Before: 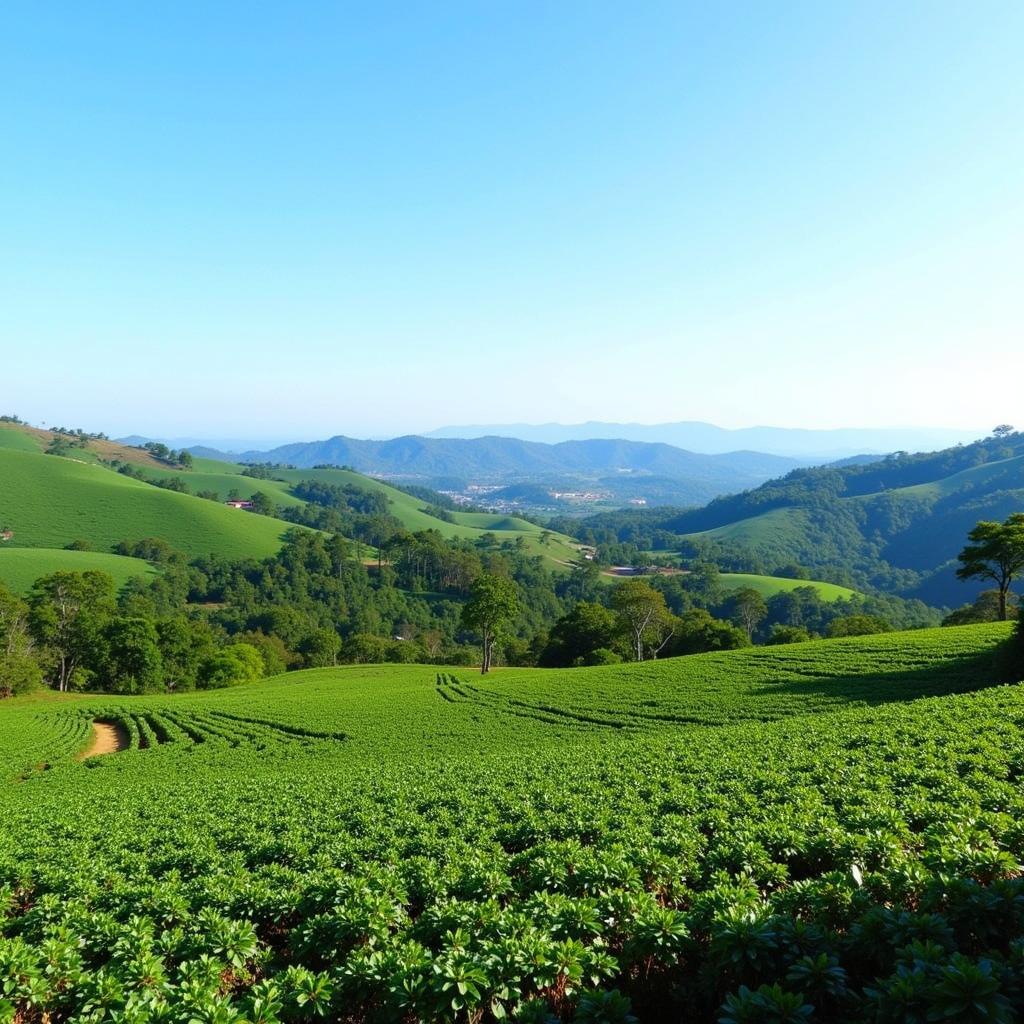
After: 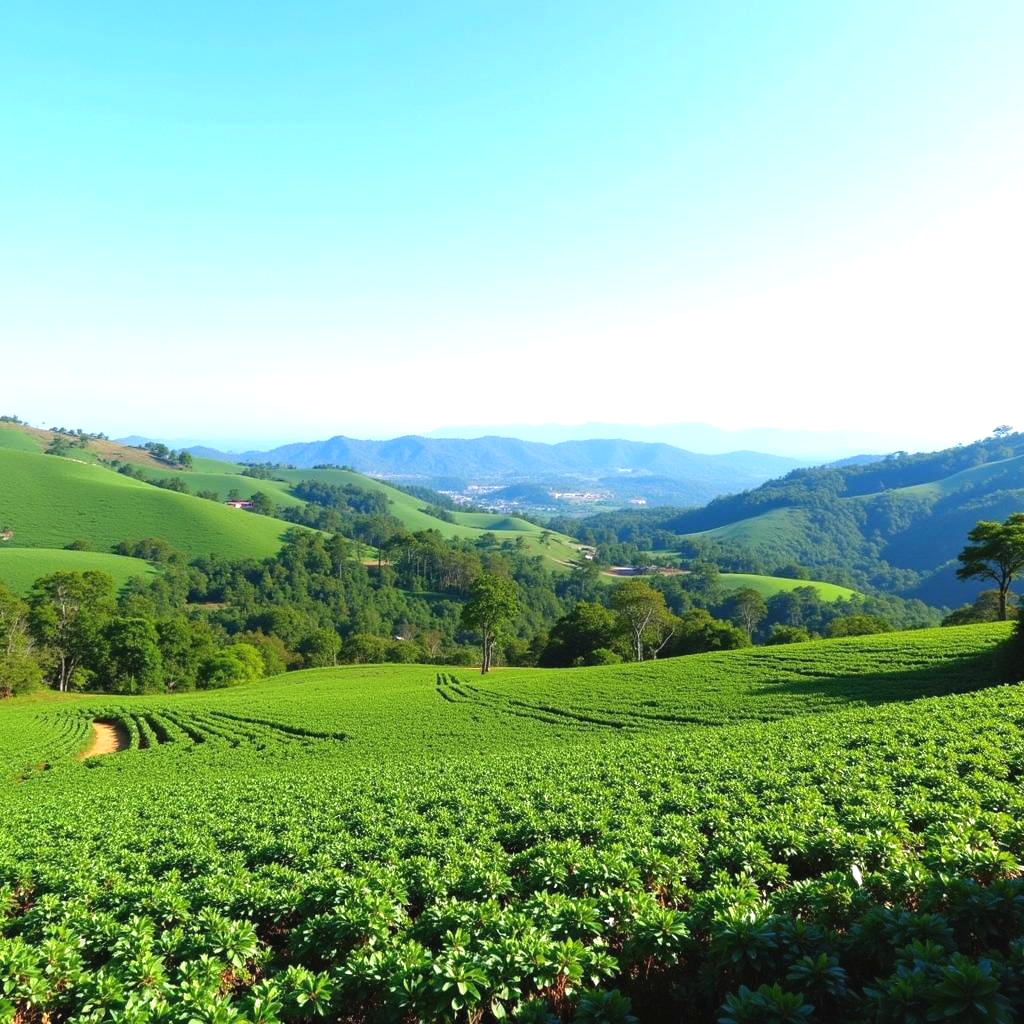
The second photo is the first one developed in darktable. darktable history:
exposure: black level correction -0.002, exposure 0.541 EV, compensate highlight preservation false
tone equalizer: on, module defaults
